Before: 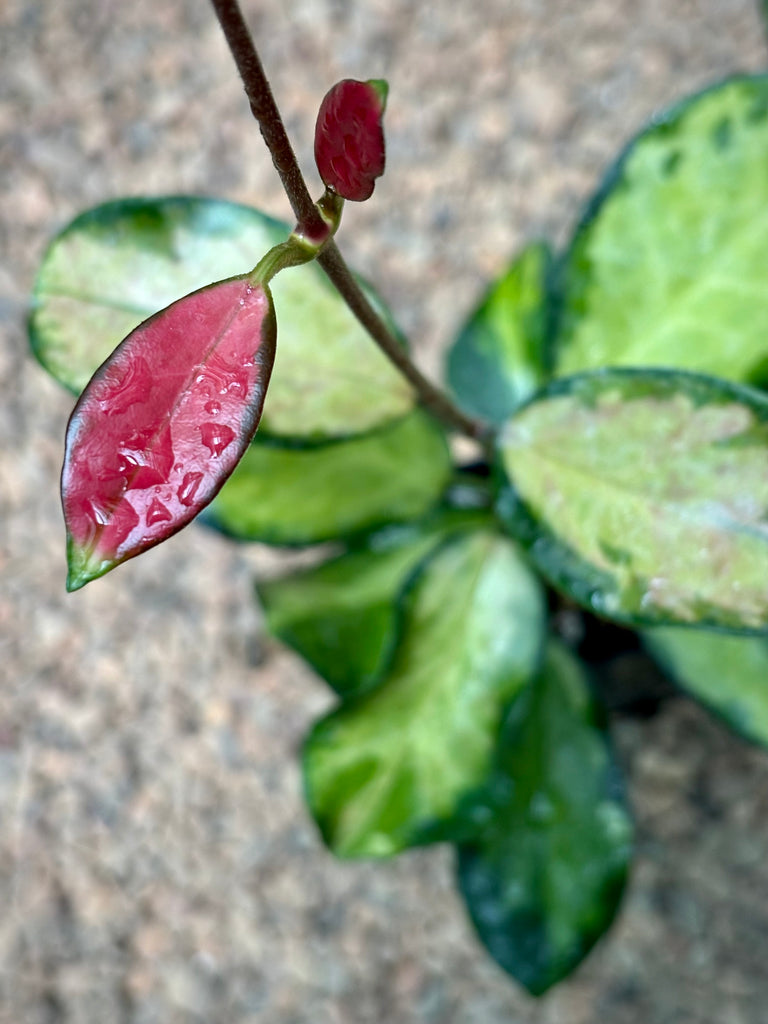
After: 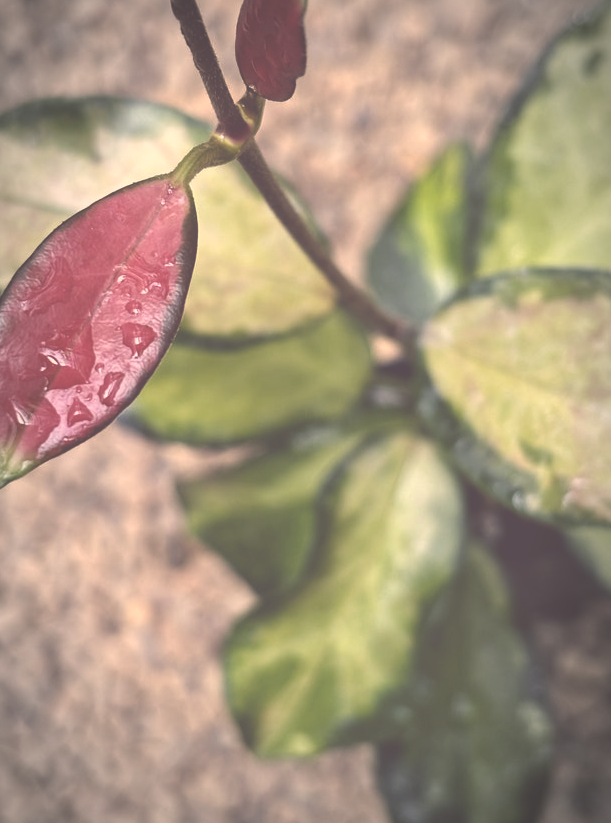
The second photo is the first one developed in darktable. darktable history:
exposure: black level correction -0.087, compensate highlight preservation false
vignetting: automatic ratio true, unbound false
color correction: highlights a* 20.1, highlights b* 27.89, shadows a* 3.3, shadows b* -16.66, saturation 0.719
crop and rotate: left 10.309%, top 9.804%, right 10.083%, bottom 9.768%
